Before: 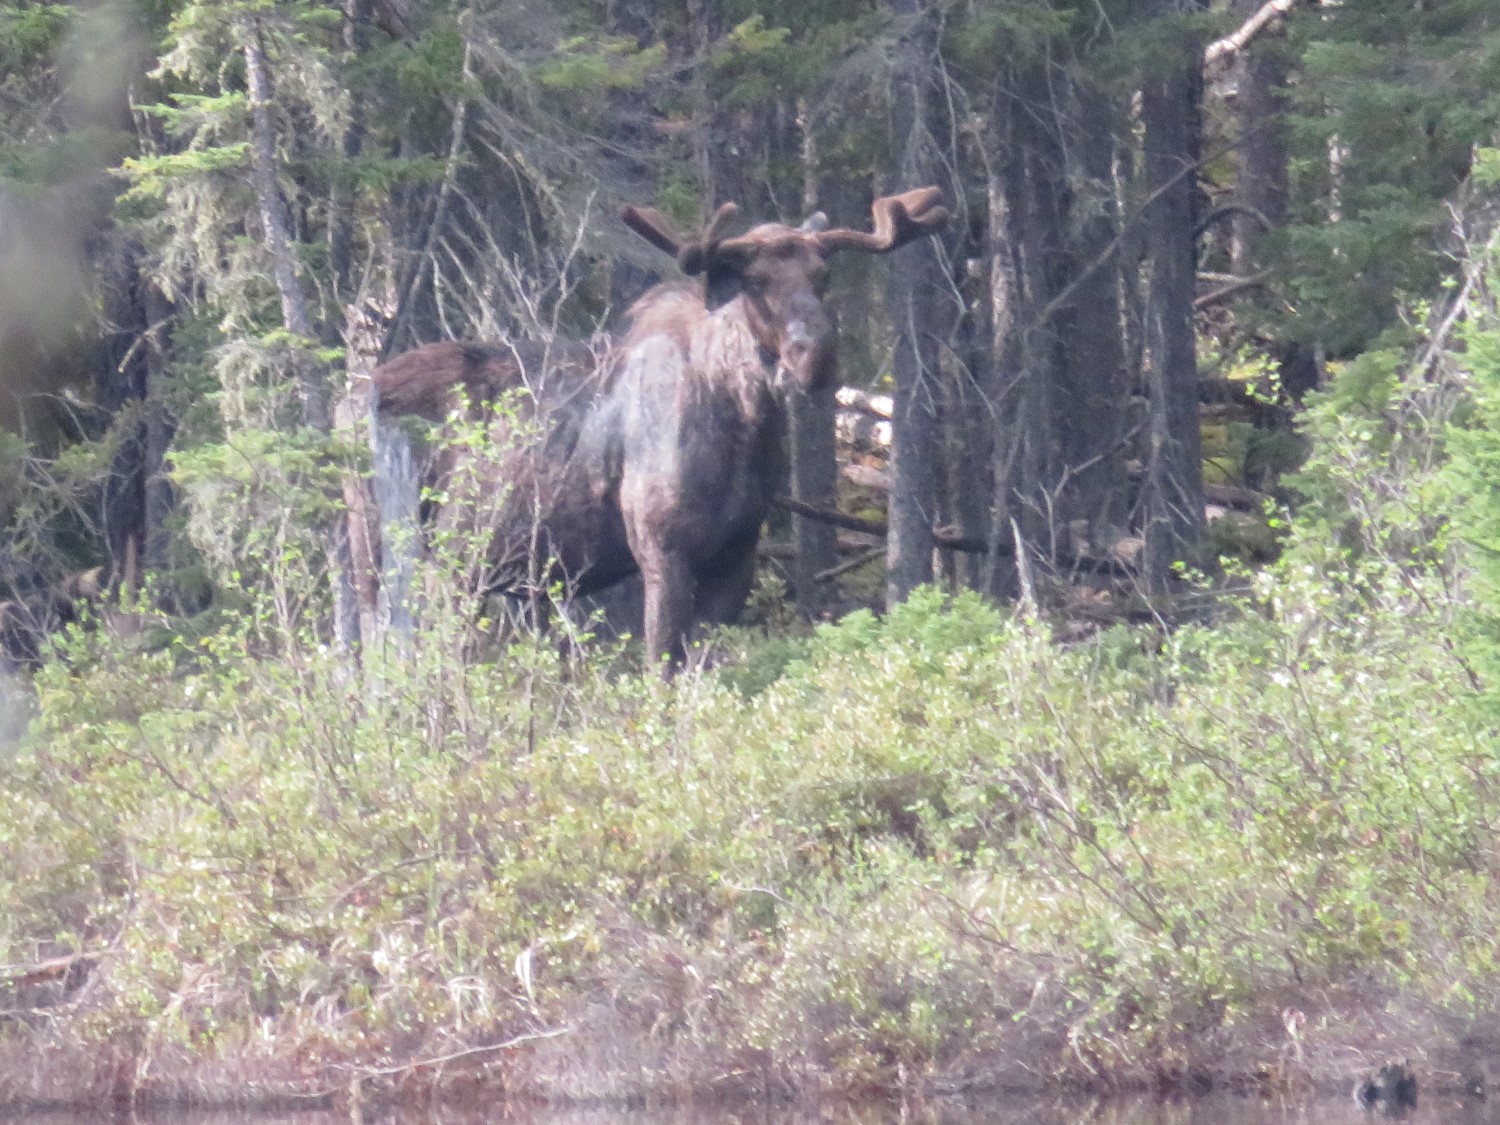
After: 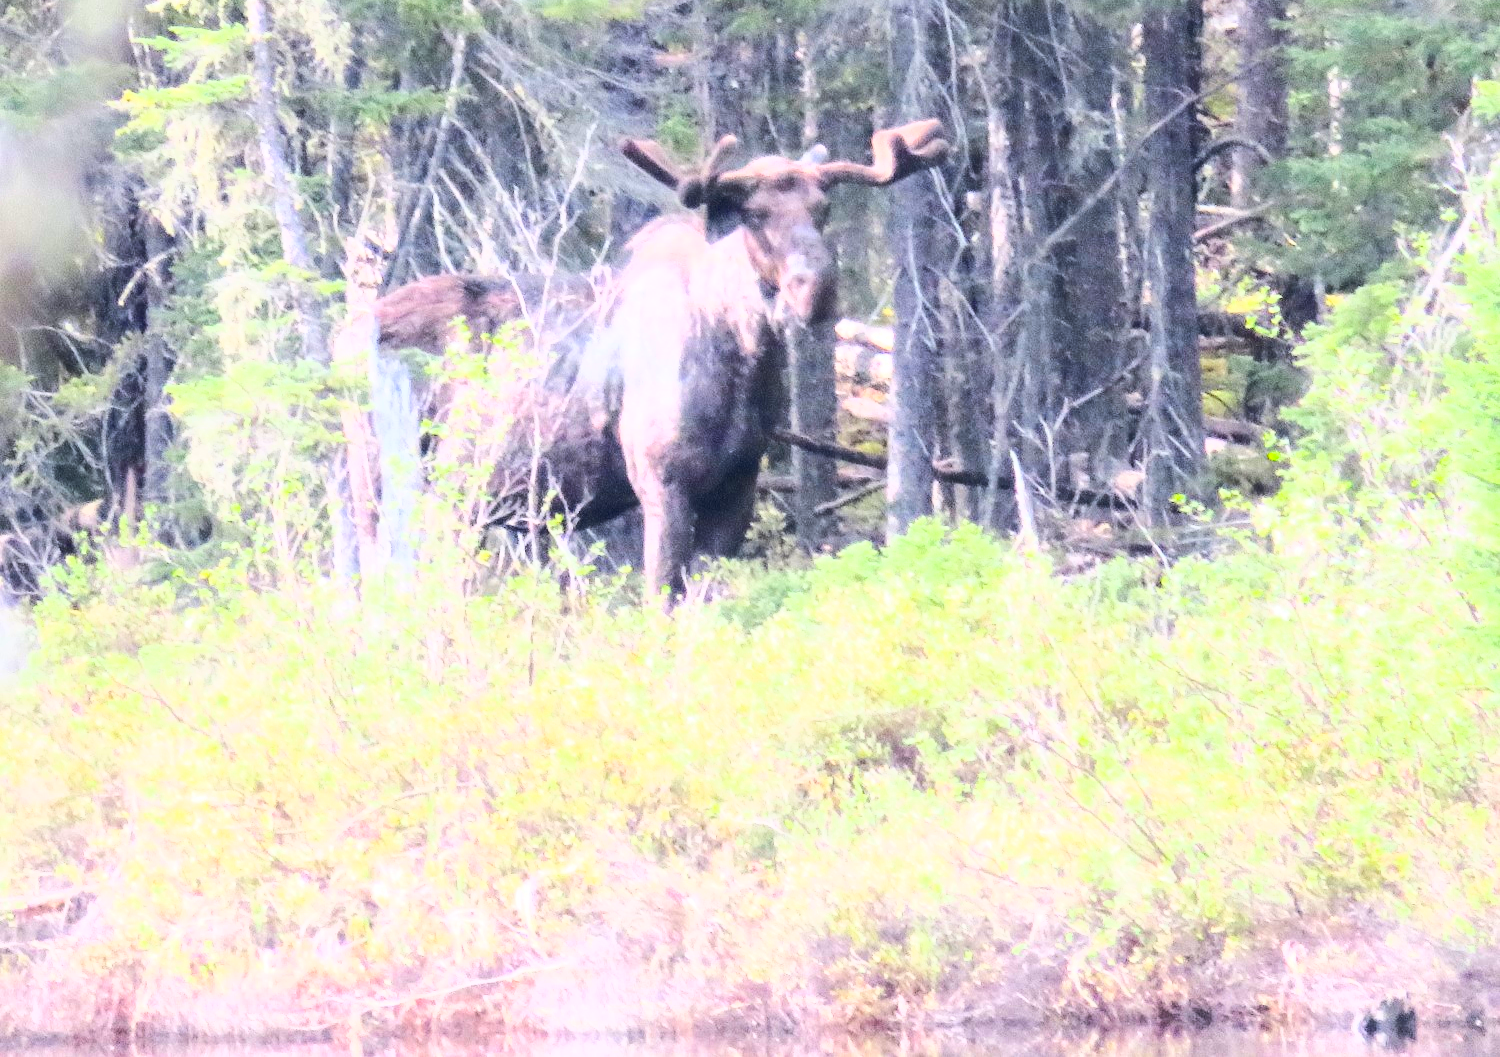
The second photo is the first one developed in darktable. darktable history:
crop and rotate: top 6.03%
base curve: curves: ch0 [(0, 0) (0.025, 0.046) (0.112, 0.277) (0.467, 0.74) (0.814, 0.929) (1, 0.942)]
color balance rgb: perceptual saturation grading › global saturation 30.771%, saturation formula JzAzBz (2021)
tone equalizer: -8 EV -1.12 EV, -7 EV -0.988 EV, -6 EV -0.874 EV, -5 EV -0.617 EV, -3 EV 0.574 EV, -2 EV 0.879 EV, -1 EV 1.01 EV, +0 EV 1.07 EV, edges refinement/feathering 500, mask exposure compensation -1.57 EV, preserve details no
